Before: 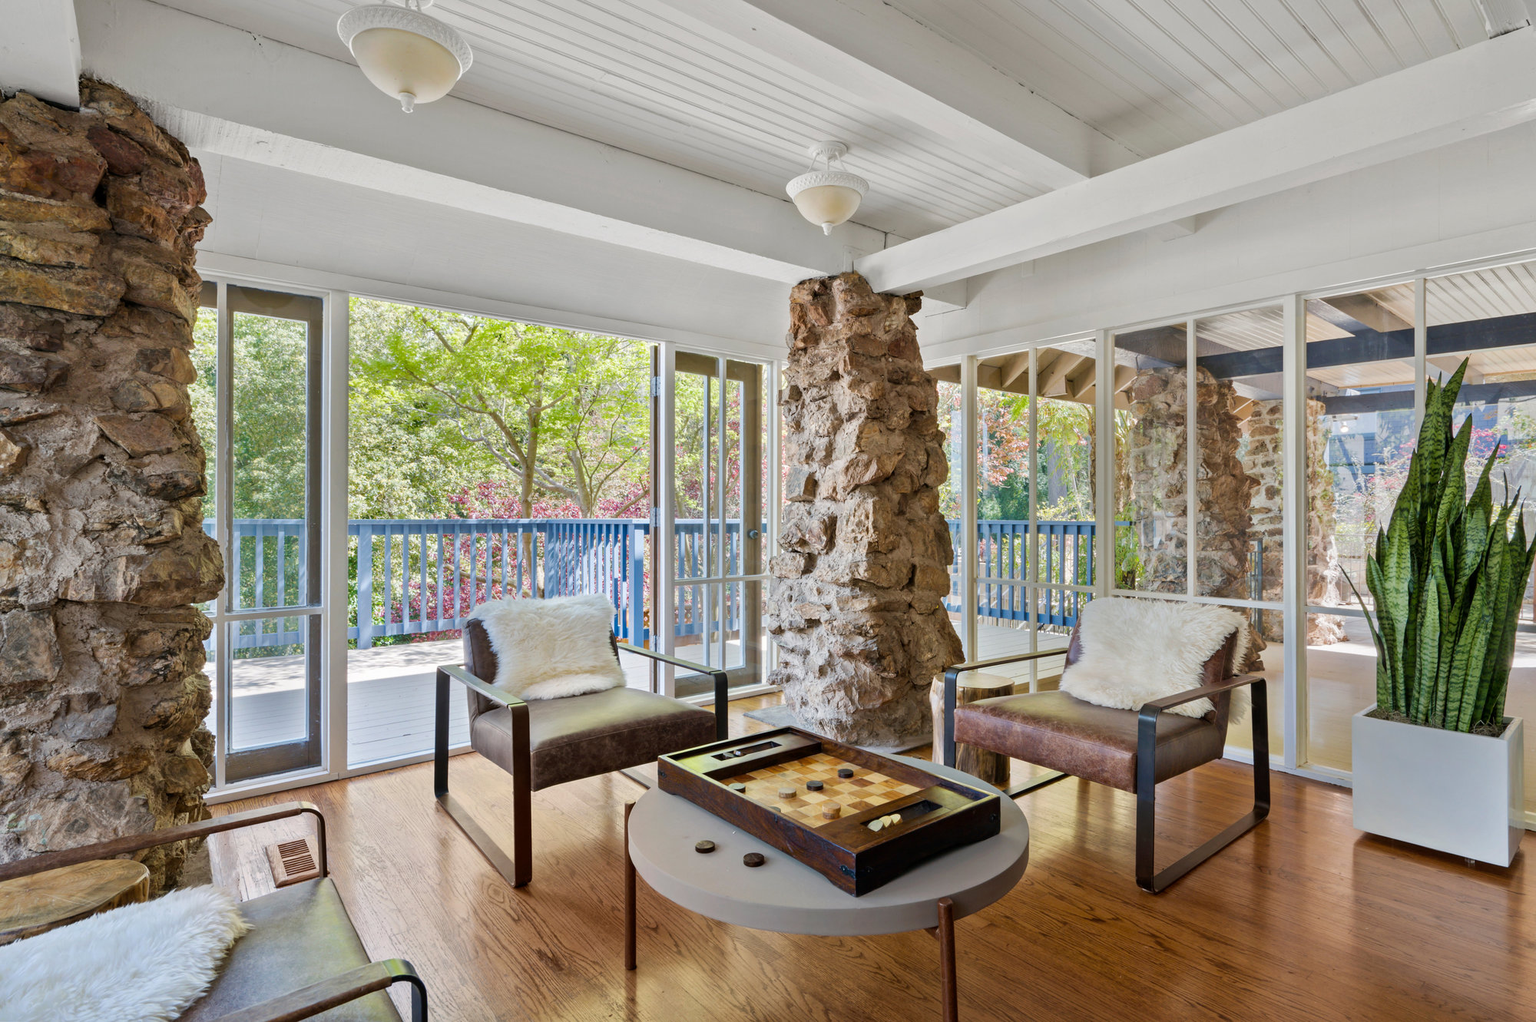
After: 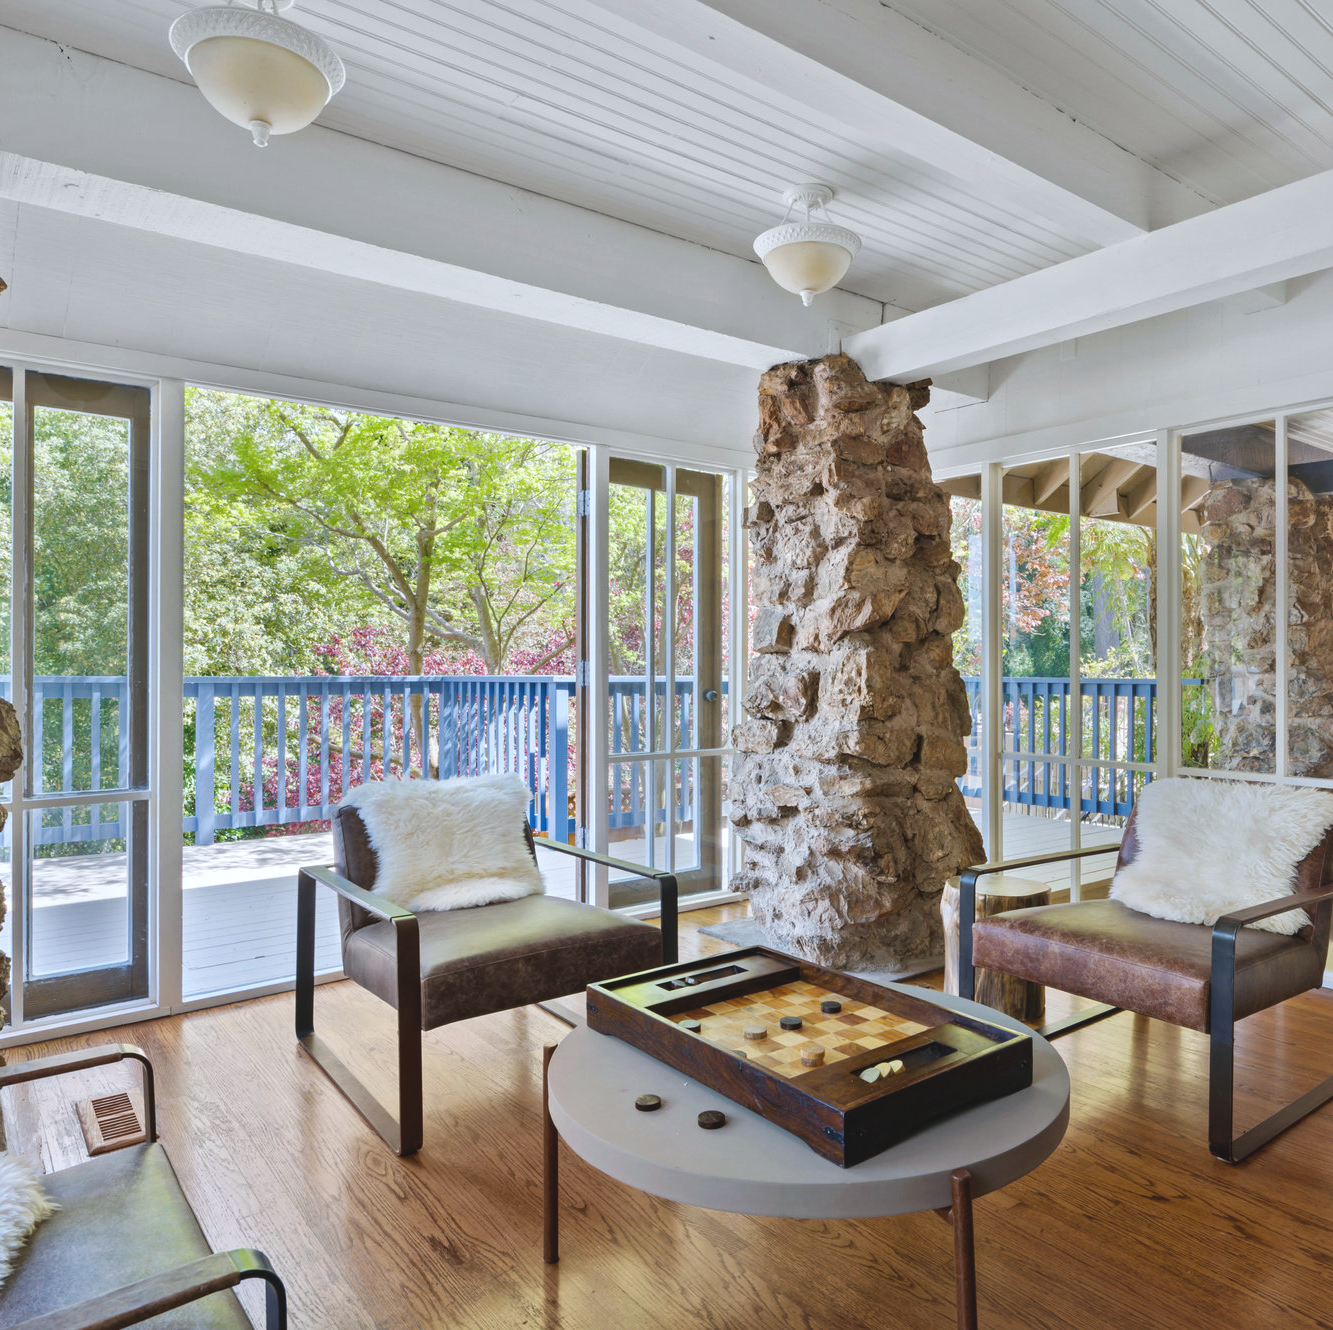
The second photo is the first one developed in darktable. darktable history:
white balance: red 0.967, blue 1.049
exposure: black level correction -0.008, exposure 0.067 EV, compensate highlight preservation false
local contrast: mode bilateral grid, contrast 15, coarseness 36, detail 105%, midtone range 0.2
crop and rotate: left 13.537%, right 19.796%
